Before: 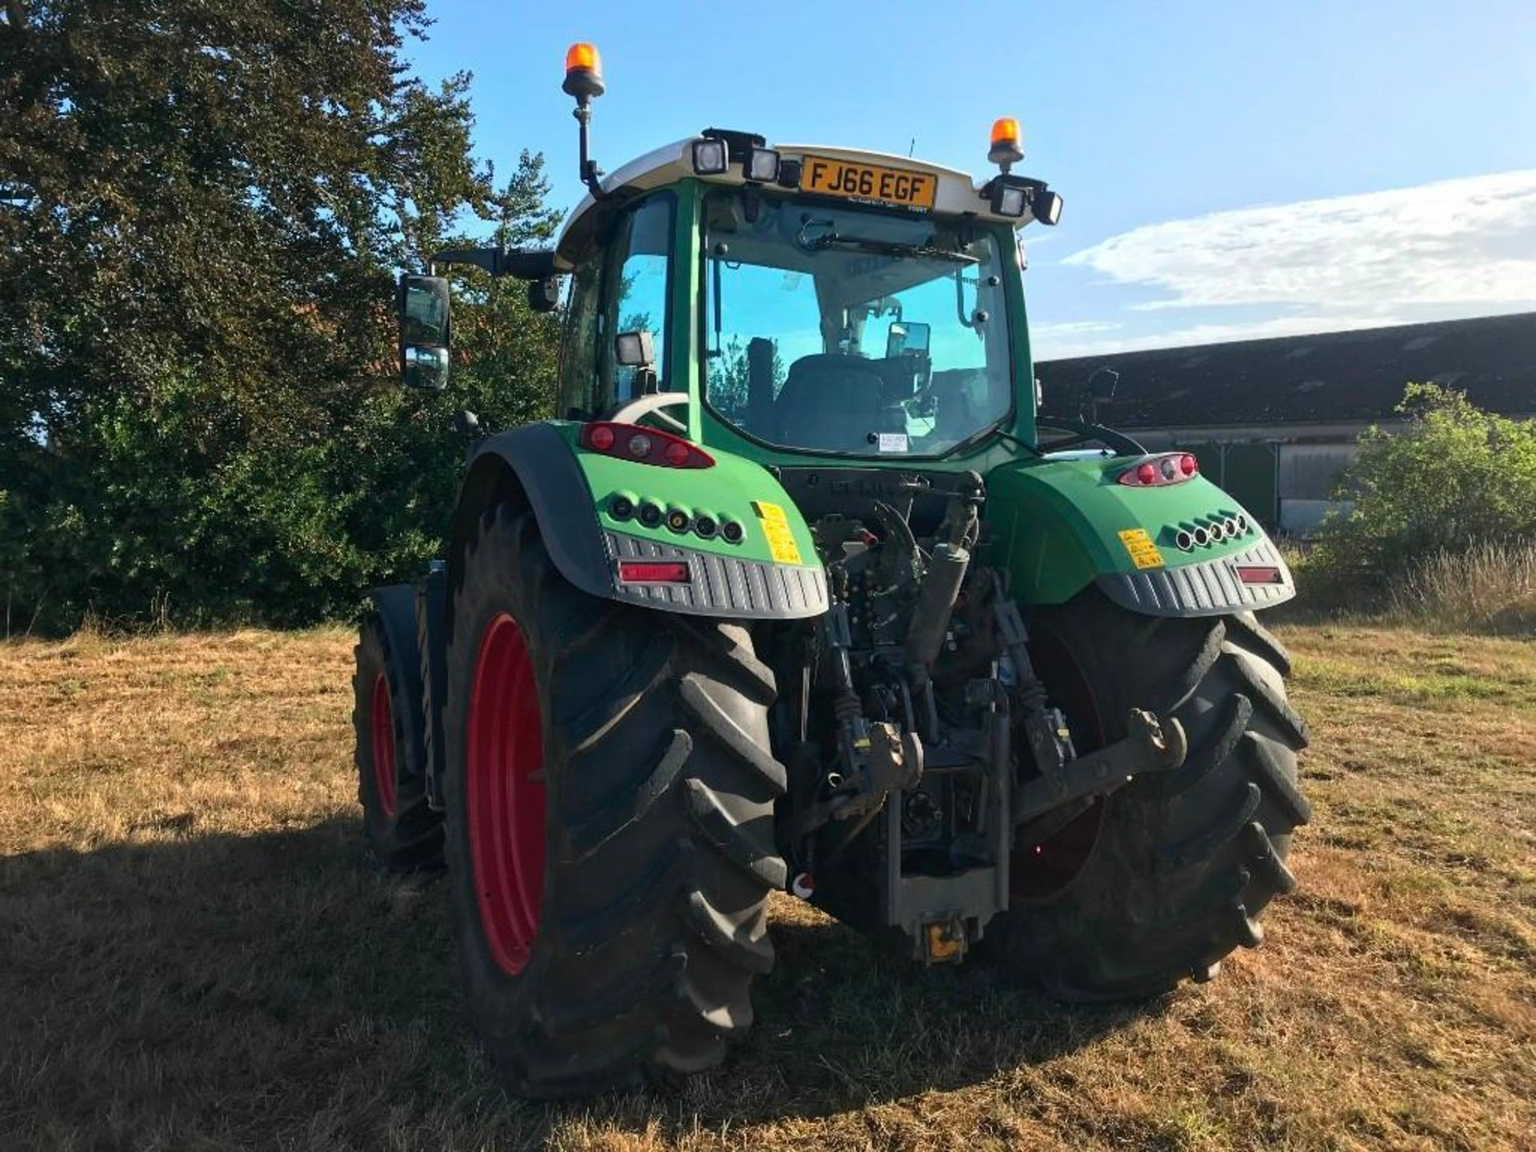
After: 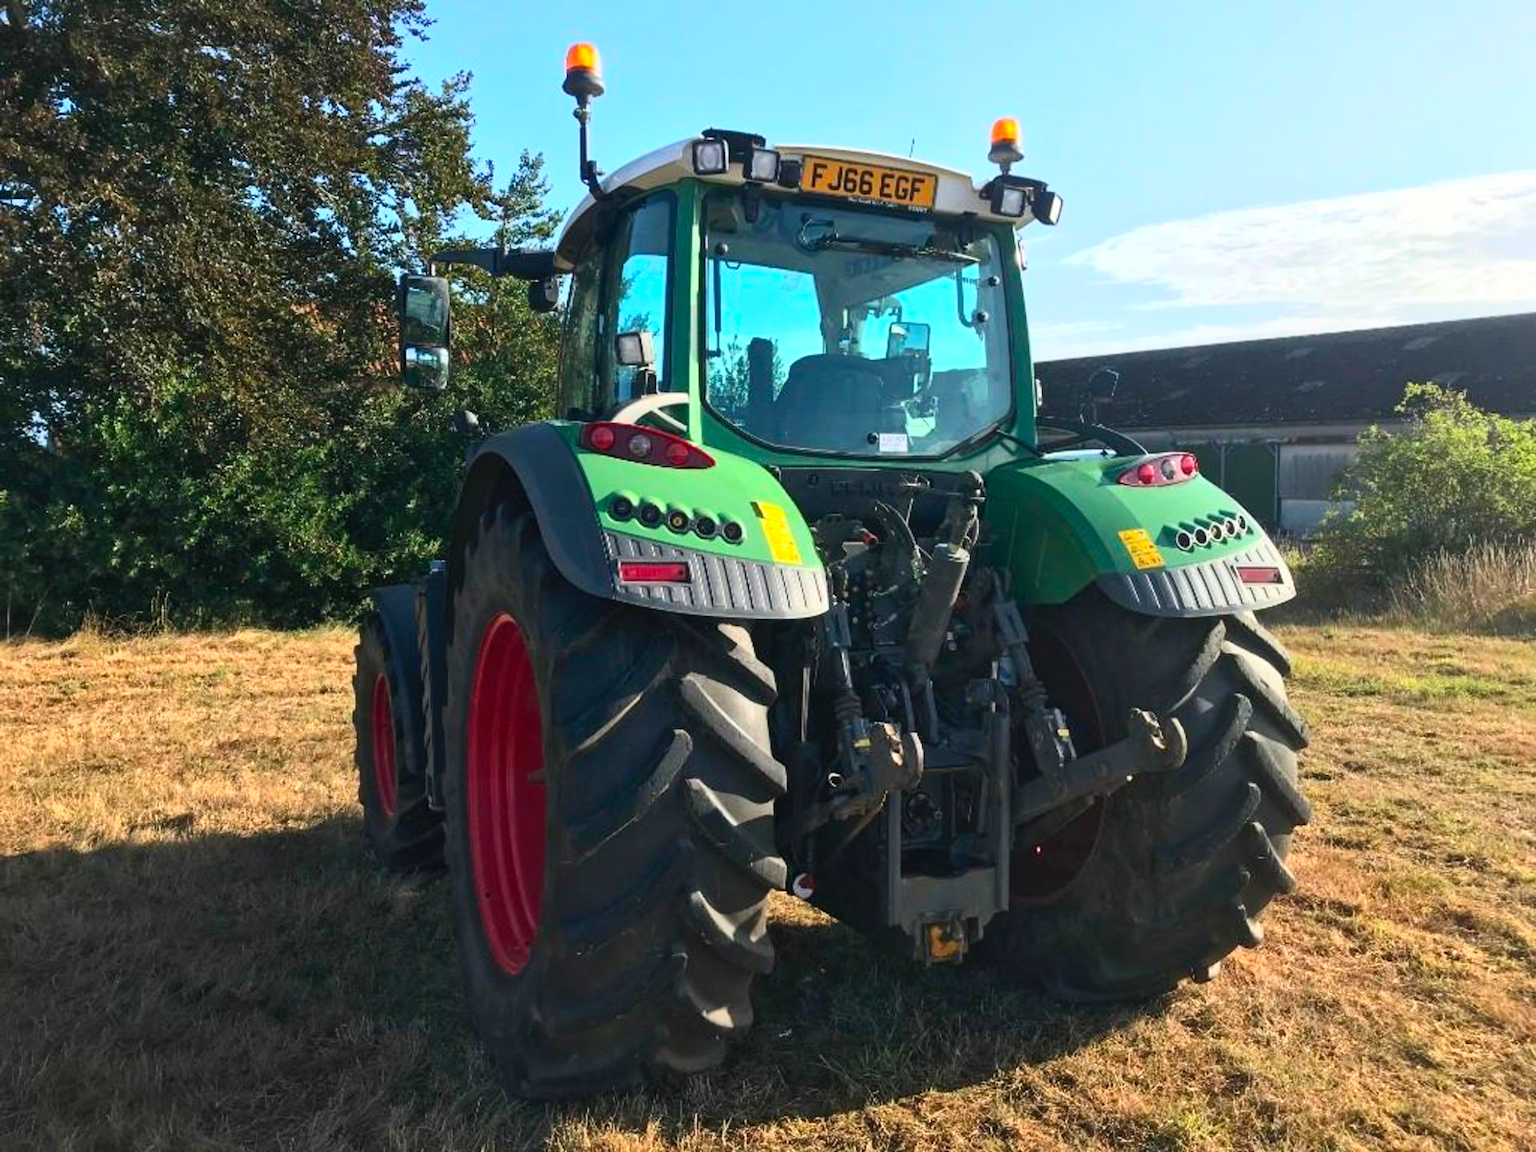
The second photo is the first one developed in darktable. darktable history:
contrast brightness saturation: contrast 0.197, brightness 0.165, saturation 0.229
